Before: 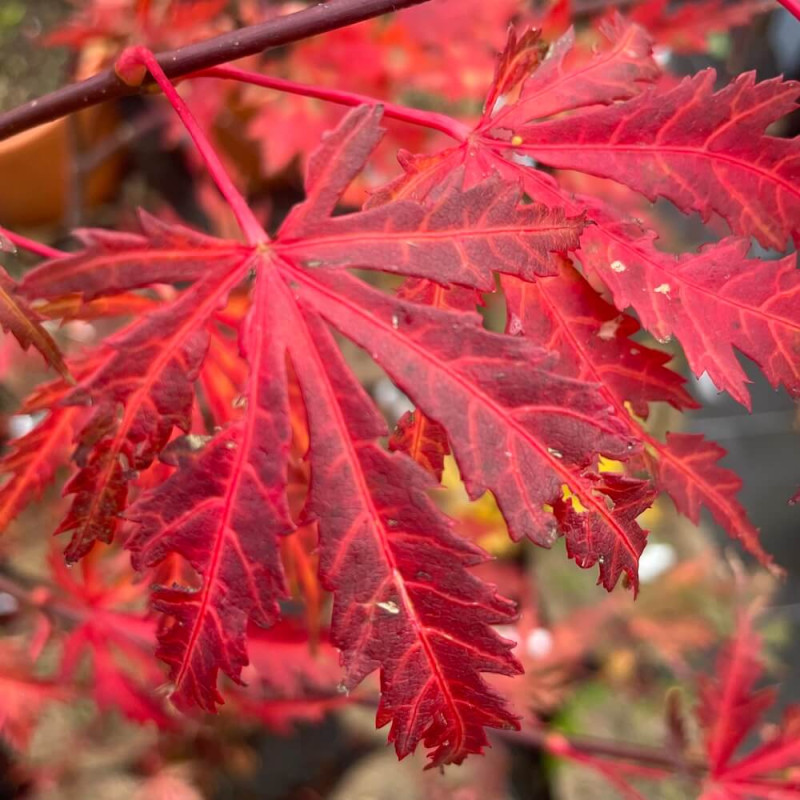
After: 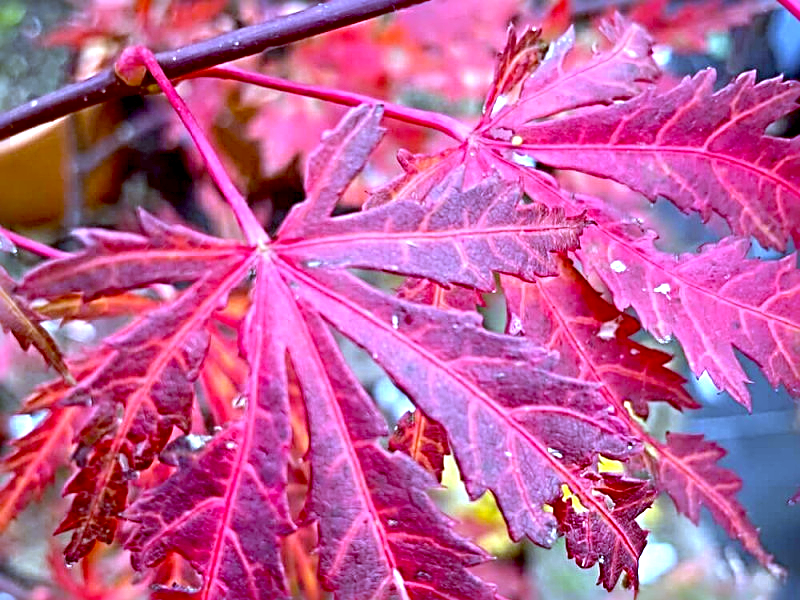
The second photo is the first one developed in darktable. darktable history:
exposure: black level correction 0.011, exposure 1.088 EV, compensate exposure bias true, compensate highlight preservation false
sharpen: radius 3.69, amount 0.928
color correction: highlights a* -6.69, highlights b* 0.49
white balance: red 0.766, blue 1.537
crop: bottom 24.967%
